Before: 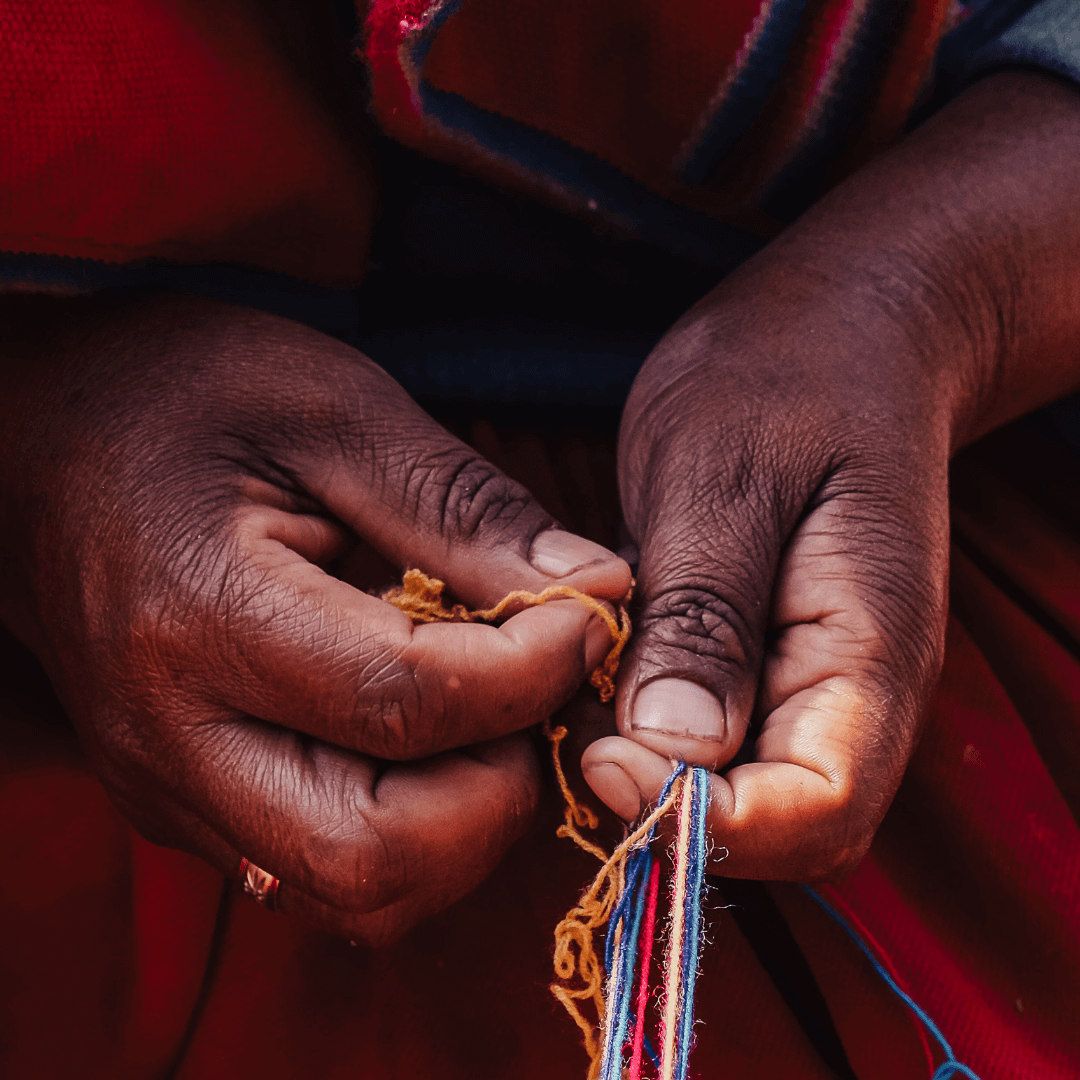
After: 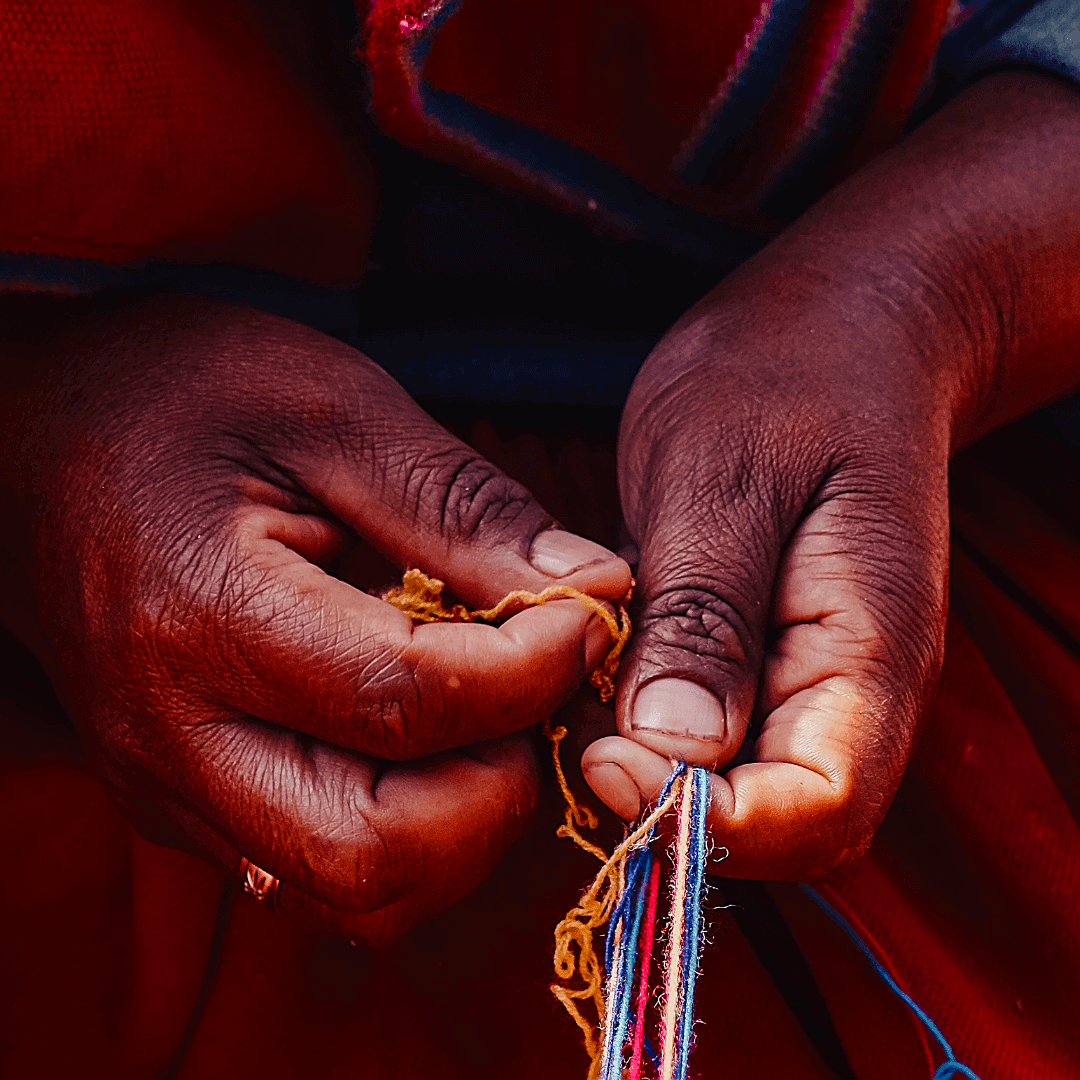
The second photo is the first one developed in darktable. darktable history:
color balance rgb: perceptual saturation grading › global saturation 20%, perceptual saturation grading › highlights -25%, perceptual saturation grading › shadows 50%
sharpen: on, module defaults
